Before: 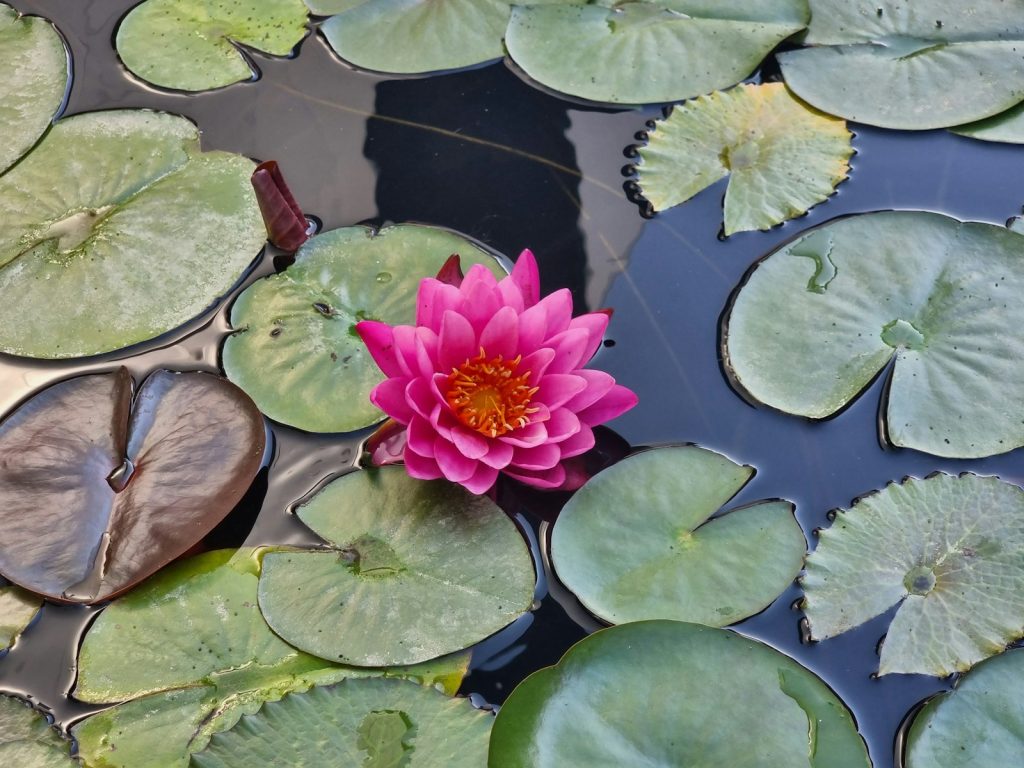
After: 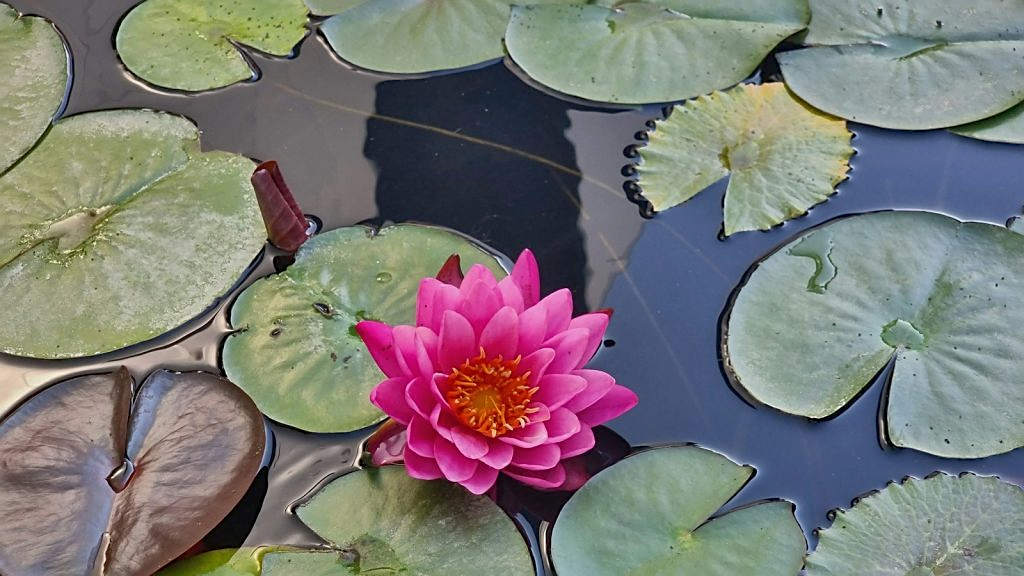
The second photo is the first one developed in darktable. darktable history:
crop: bottom 24.967%
sharpen: on, module defaults
exposure: exposure -0.072 EV, compensate highlight preservation false
shadows and highlights: on, module defaults
